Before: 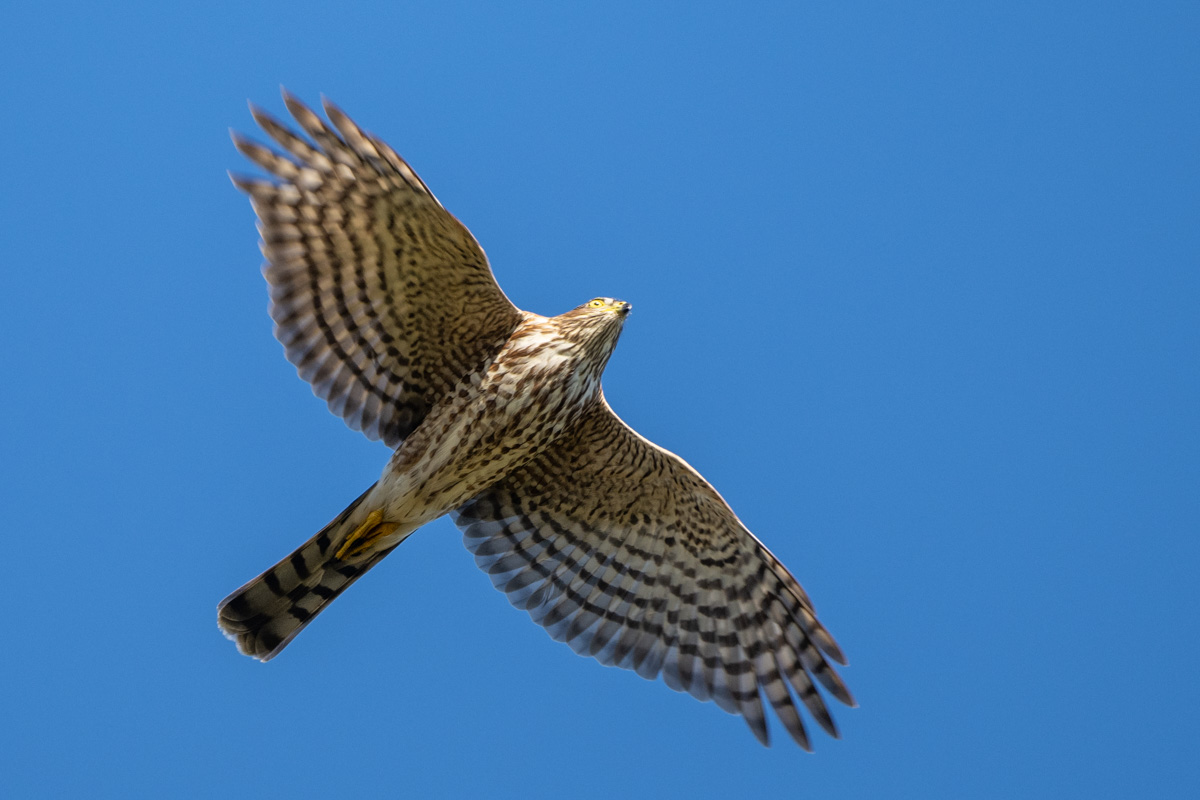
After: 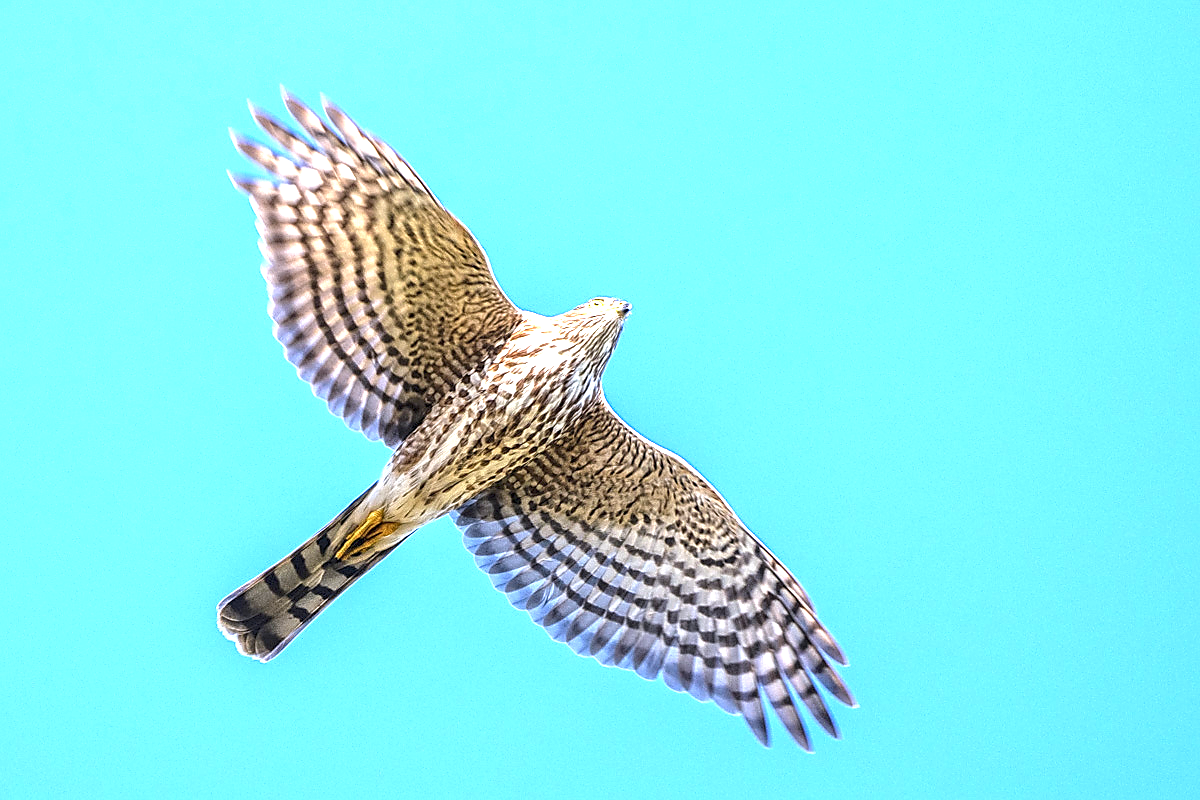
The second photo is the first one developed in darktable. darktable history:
exposure: exposure 2.243 EV, compensate highlight preservation false
color calibration: illuminant custom, x 0.363, y 0.384, temperature 4520.84 K
local contrast: on, module defaults
sharpen: radius 1.42, amount 1.239, threshold 0.797
